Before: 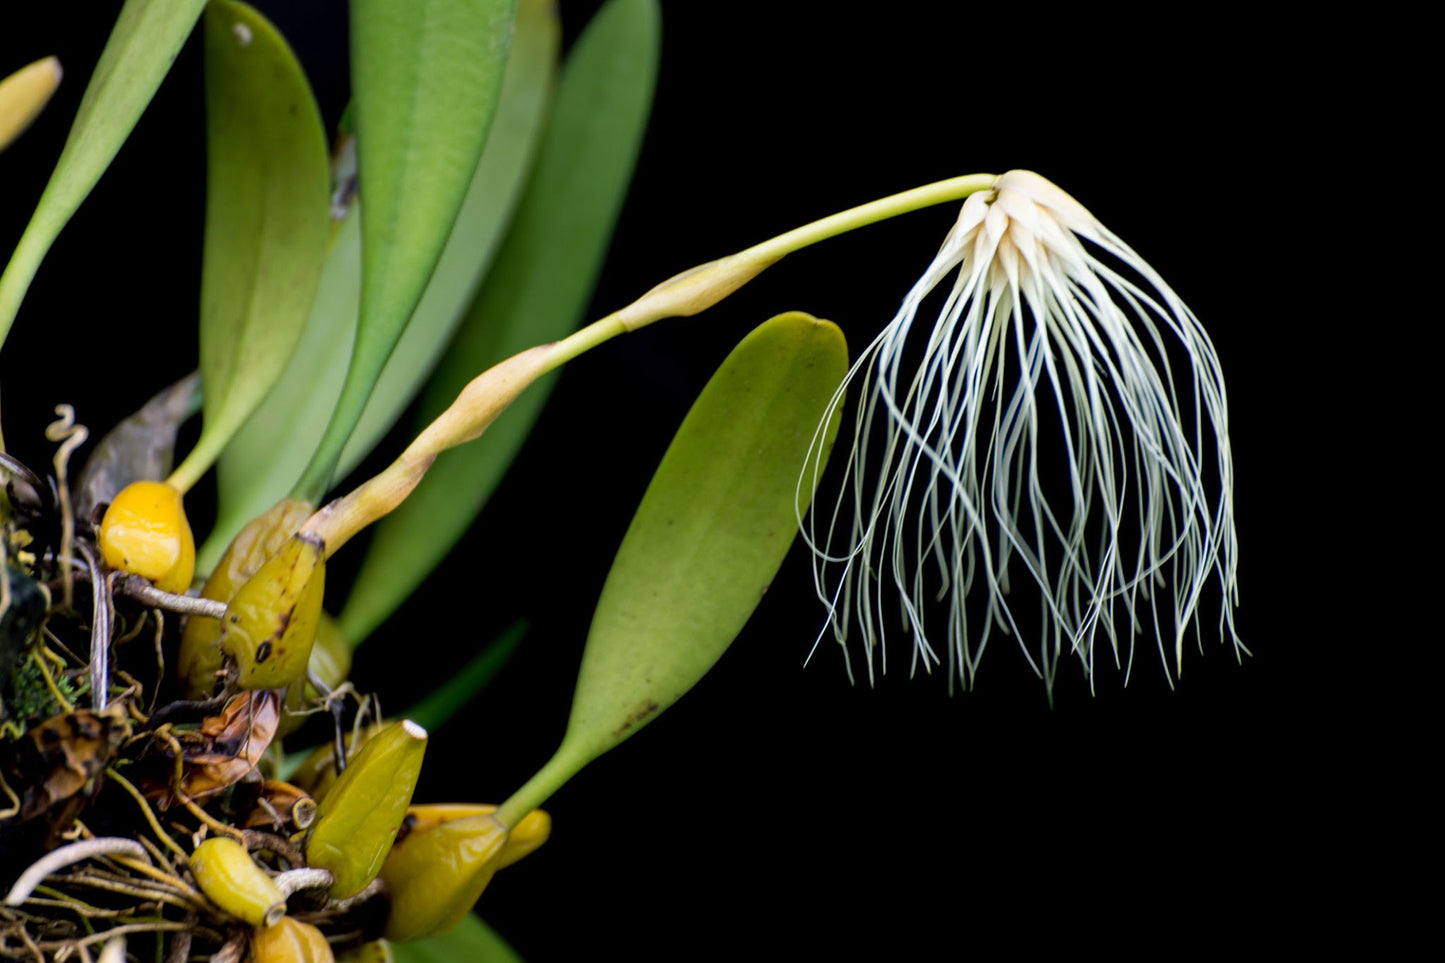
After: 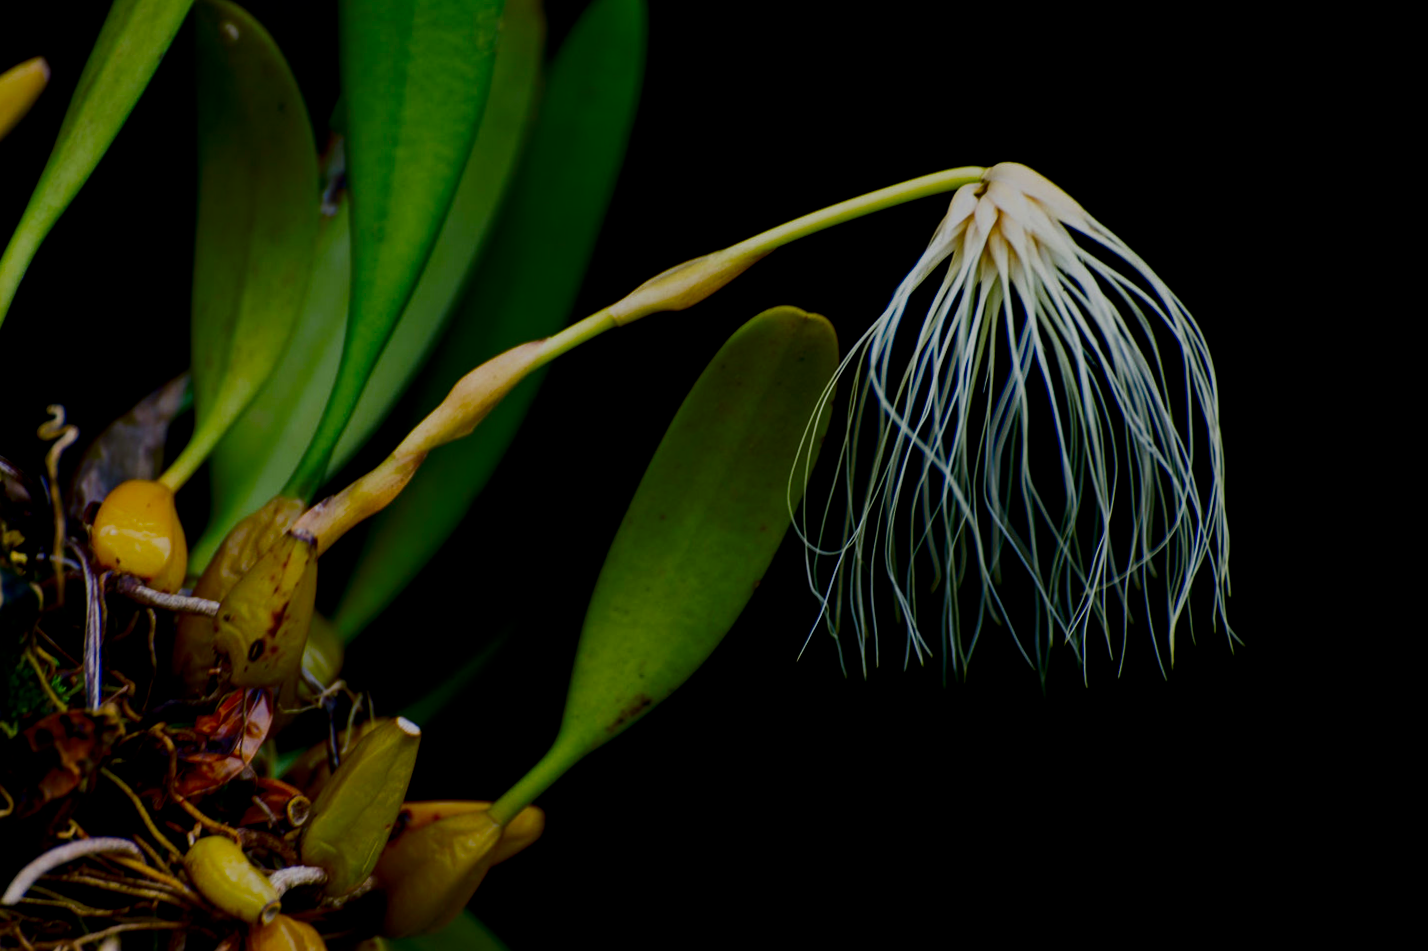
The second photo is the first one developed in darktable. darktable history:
filmic rgb: black relative exposure -7.75 EV, white relative exposure 4.4 EV, threshold 3 EV, hardness 3.76, latitude 38.11%, contrast 0.966, highlights saturation mix 10%, shadows ↔ highlights balance 4.59%, color science v4 (2020), enable highlight reconstruction true
contrast brightness saturation: contrast 0.09, brightness -0.59, saturation 0.17
exposure: compensate highlight preservation false
rotate and perspective: rotation -0.45°, automatic cropping original format, crop left 0.008, crop right 0.992, crop top 0.012, crop bottom 0.988
